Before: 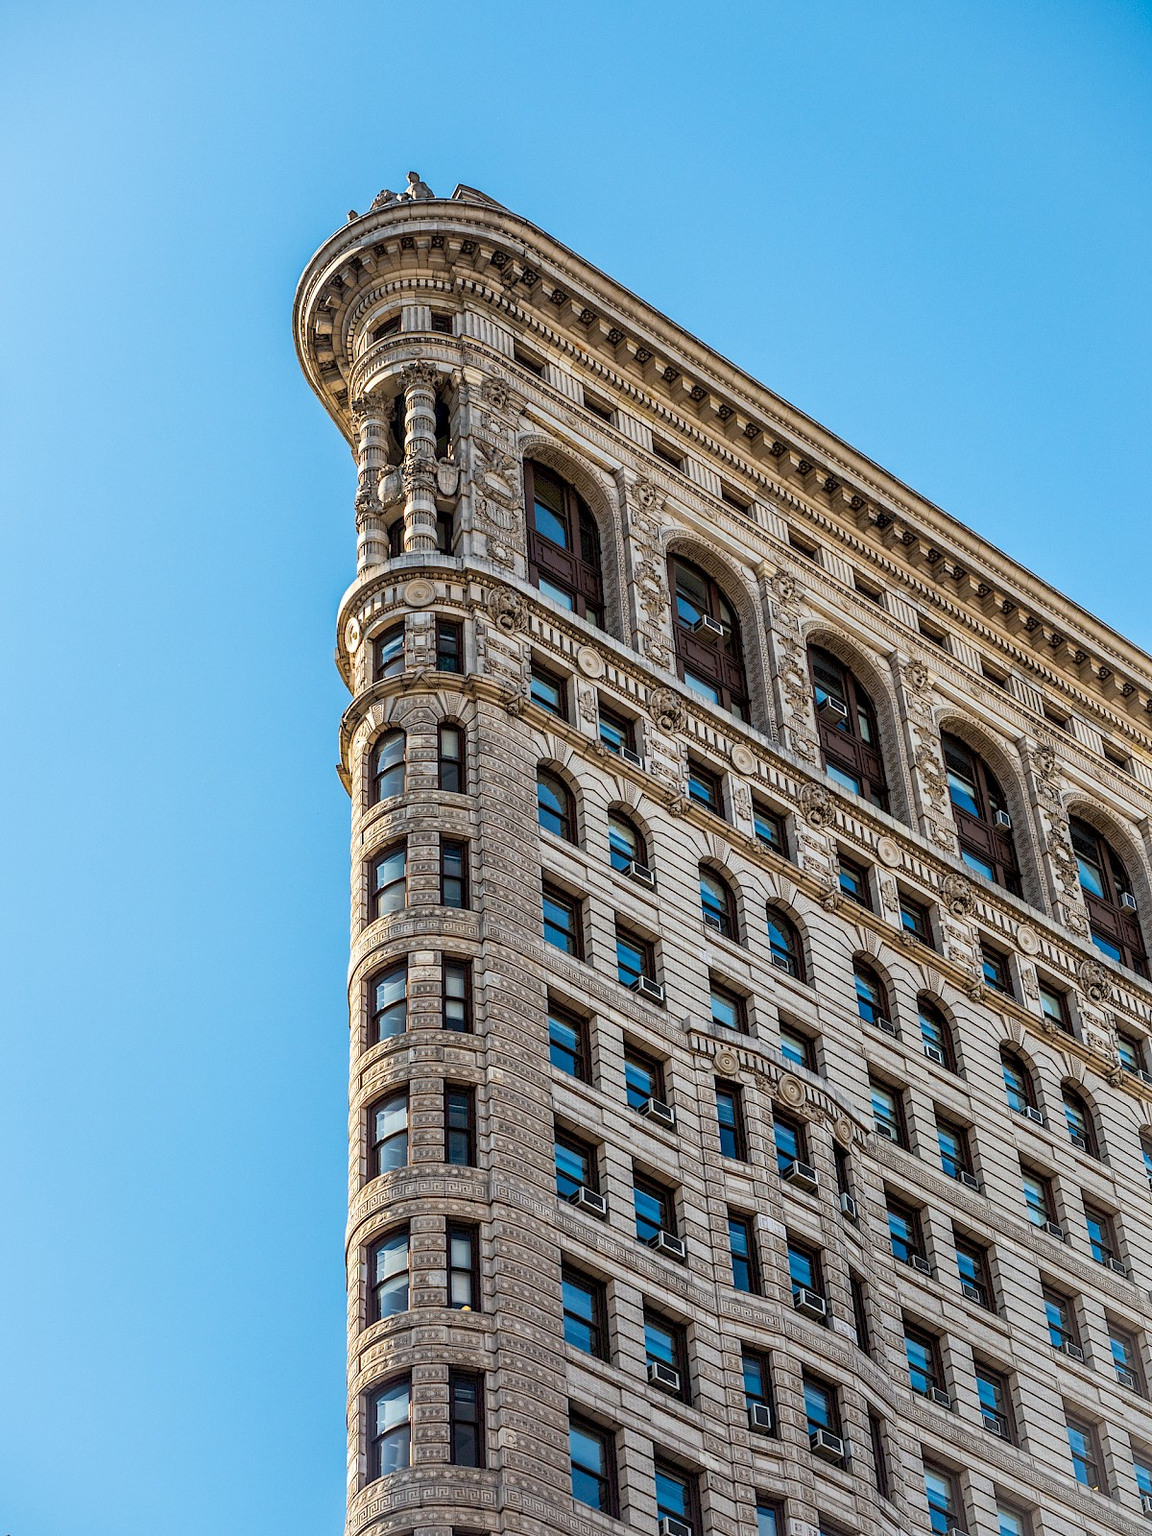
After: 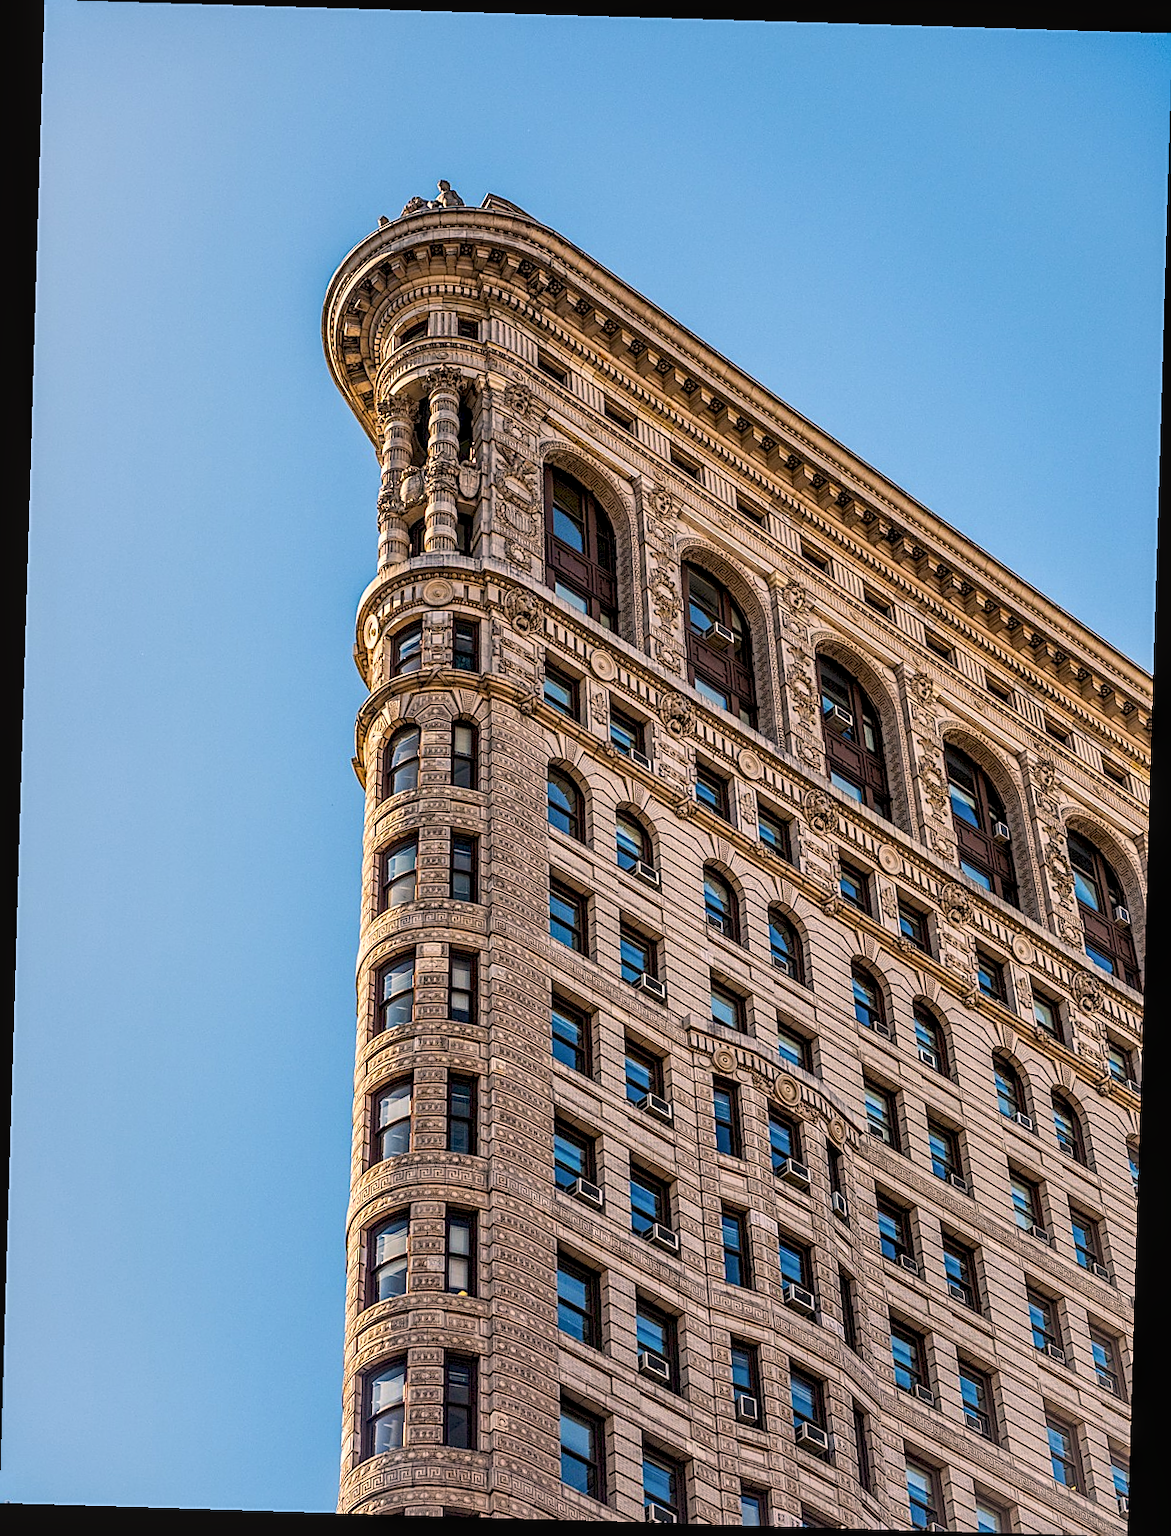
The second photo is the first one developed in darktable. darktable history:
rotate and perspective: rotation 1.72°, automatic cropping off
sharpen: on, module defaults
local contrast: on, module defaults
contrast brightness saturation: contrast 0.04, saturation 0.16
color correction: highlights a* 11.96, highlights b* 11.58
